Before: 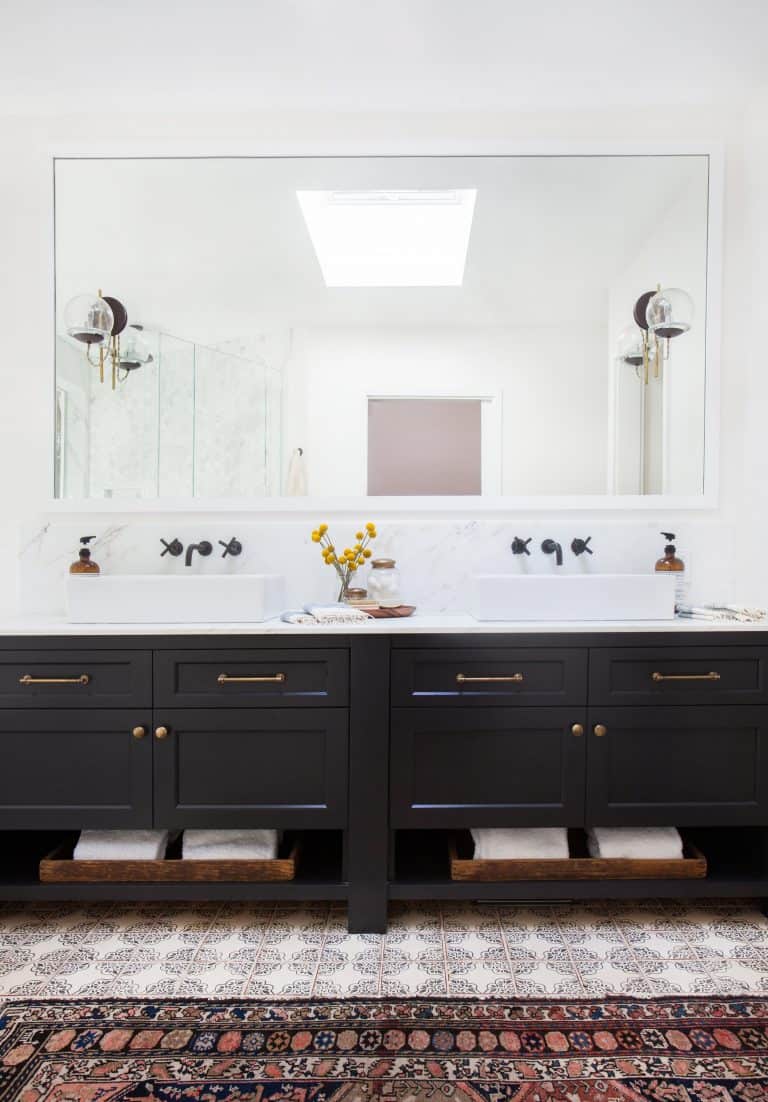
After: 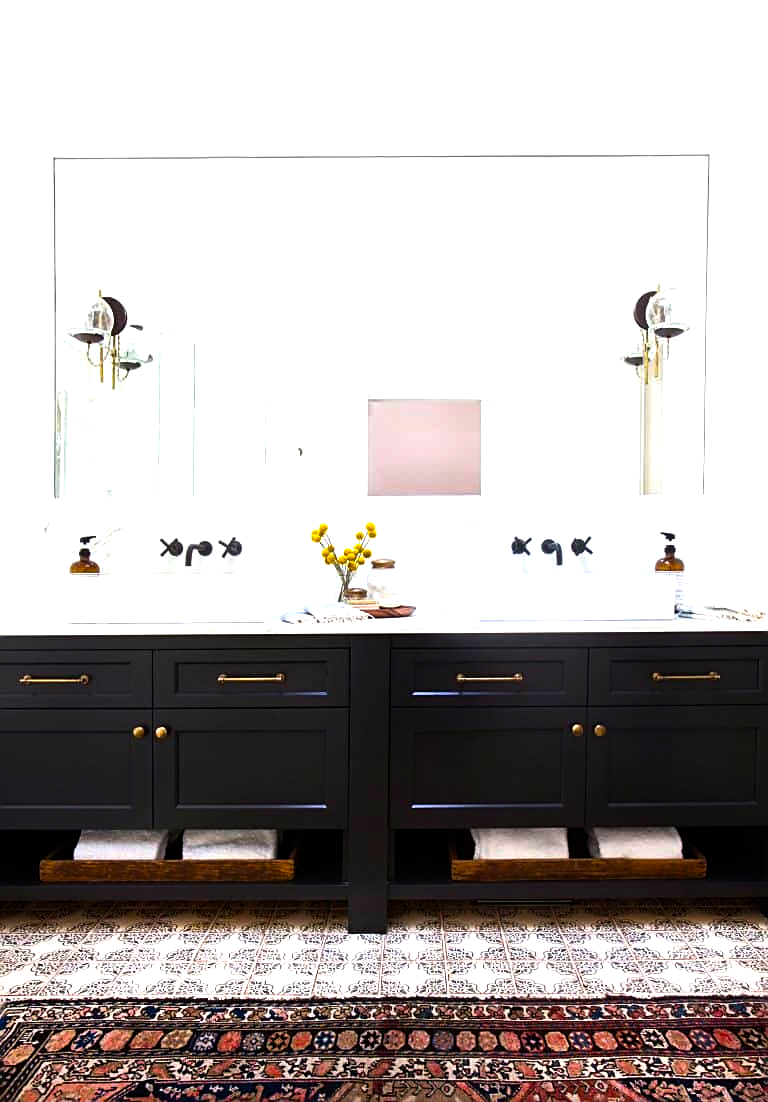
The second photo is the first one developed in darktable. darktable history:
color balance rgb: linear chroma grading › global chroma 9%, perceptual saturation grading › global saturation 36%, perceptual brilliance grading › global brilliance 15%, perceptual brilliance grading › shadows -35%, global vibrance 15%
color balance: contrast 10%
sharpen: on, module defaults
